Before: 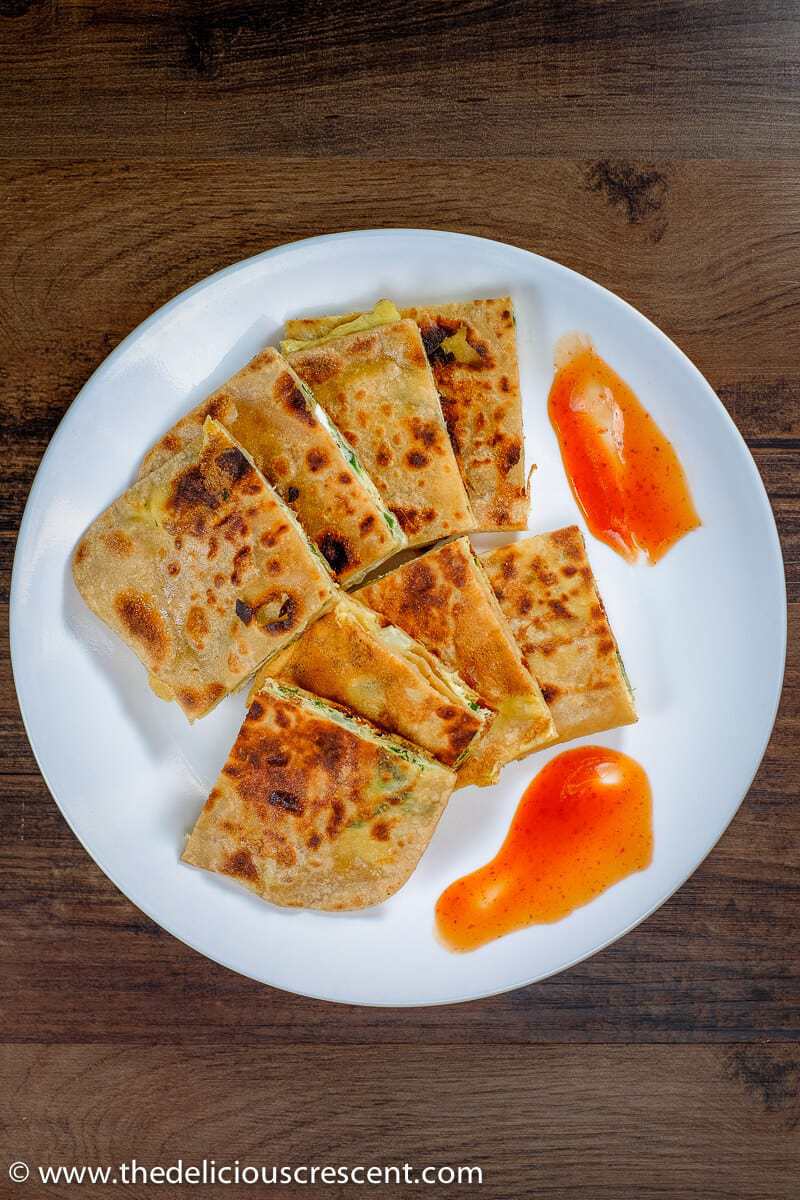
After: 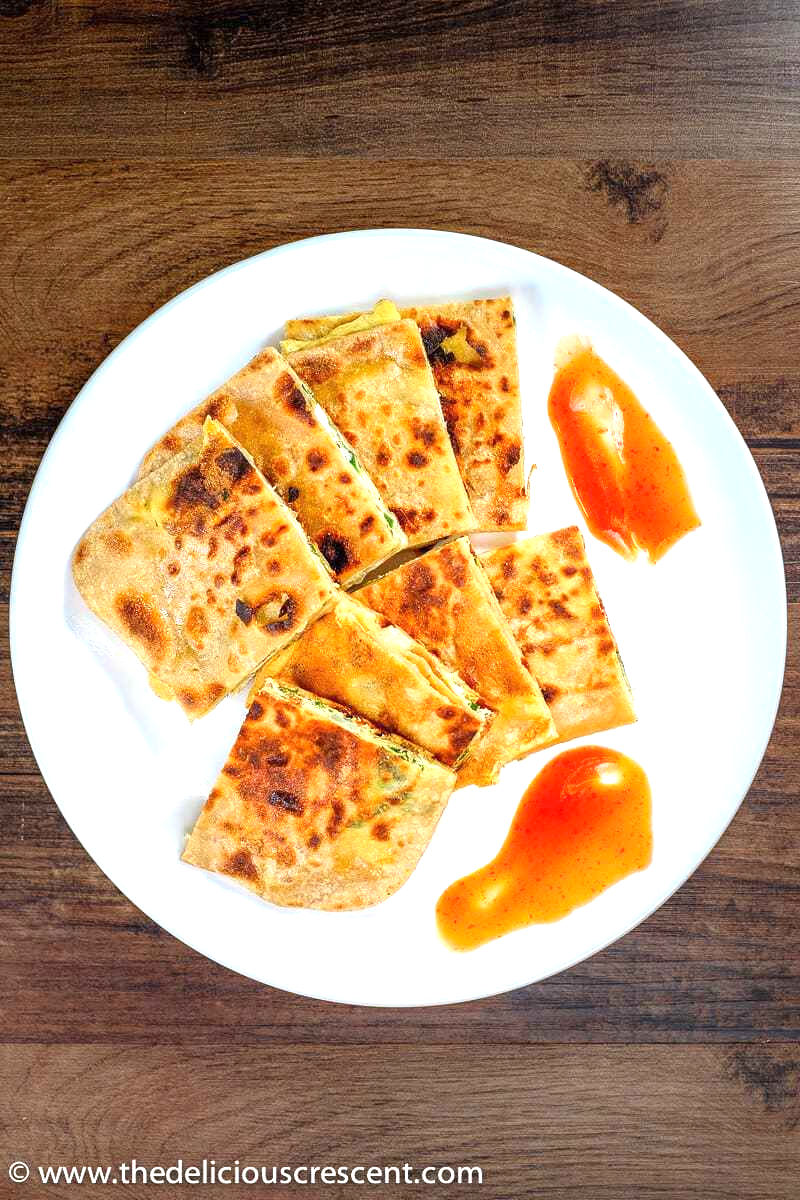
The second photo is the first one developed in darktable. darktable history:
exposure: exposure 0.998 EV, compensate exposure bias true, compensate highlight preservation false
